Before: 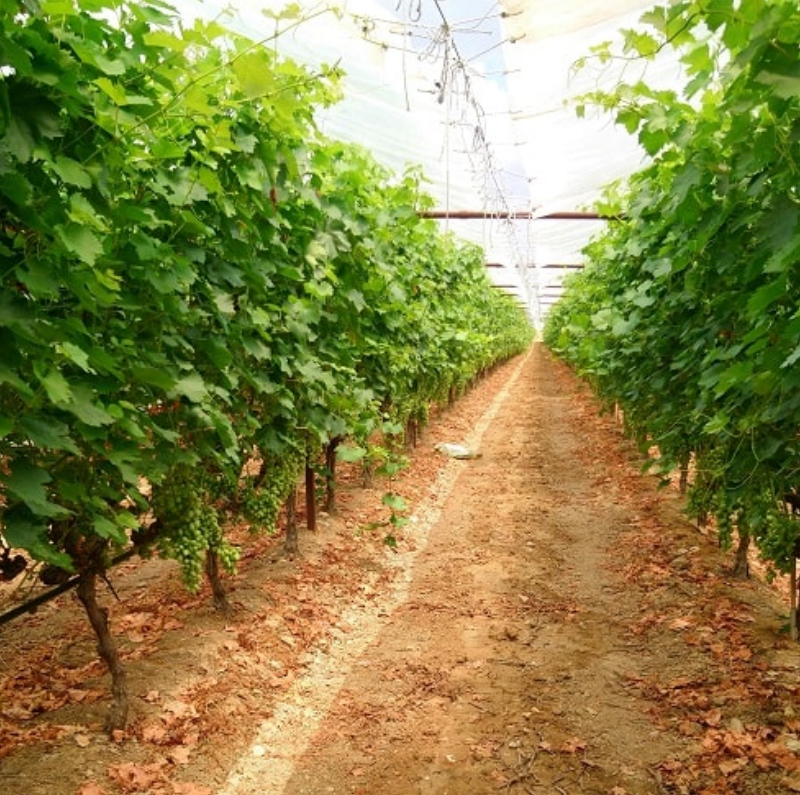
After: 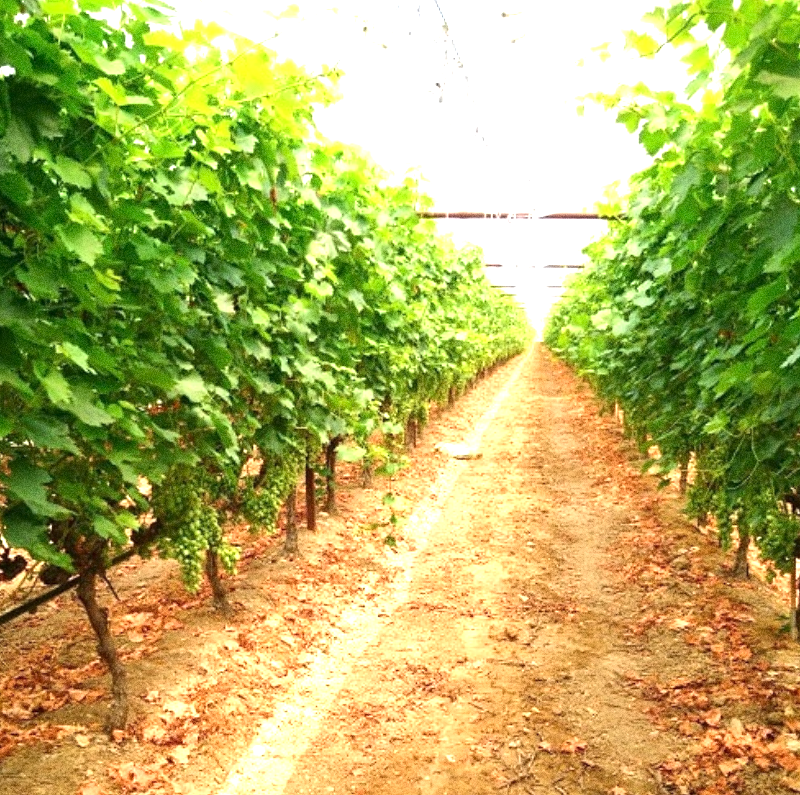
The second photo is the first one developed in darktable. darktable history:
grain: coarseness 0.09 ISO, strength 40%
exposure: exposure 1.16 EV, compensate exposure bias true, compensate highlight preservation false
